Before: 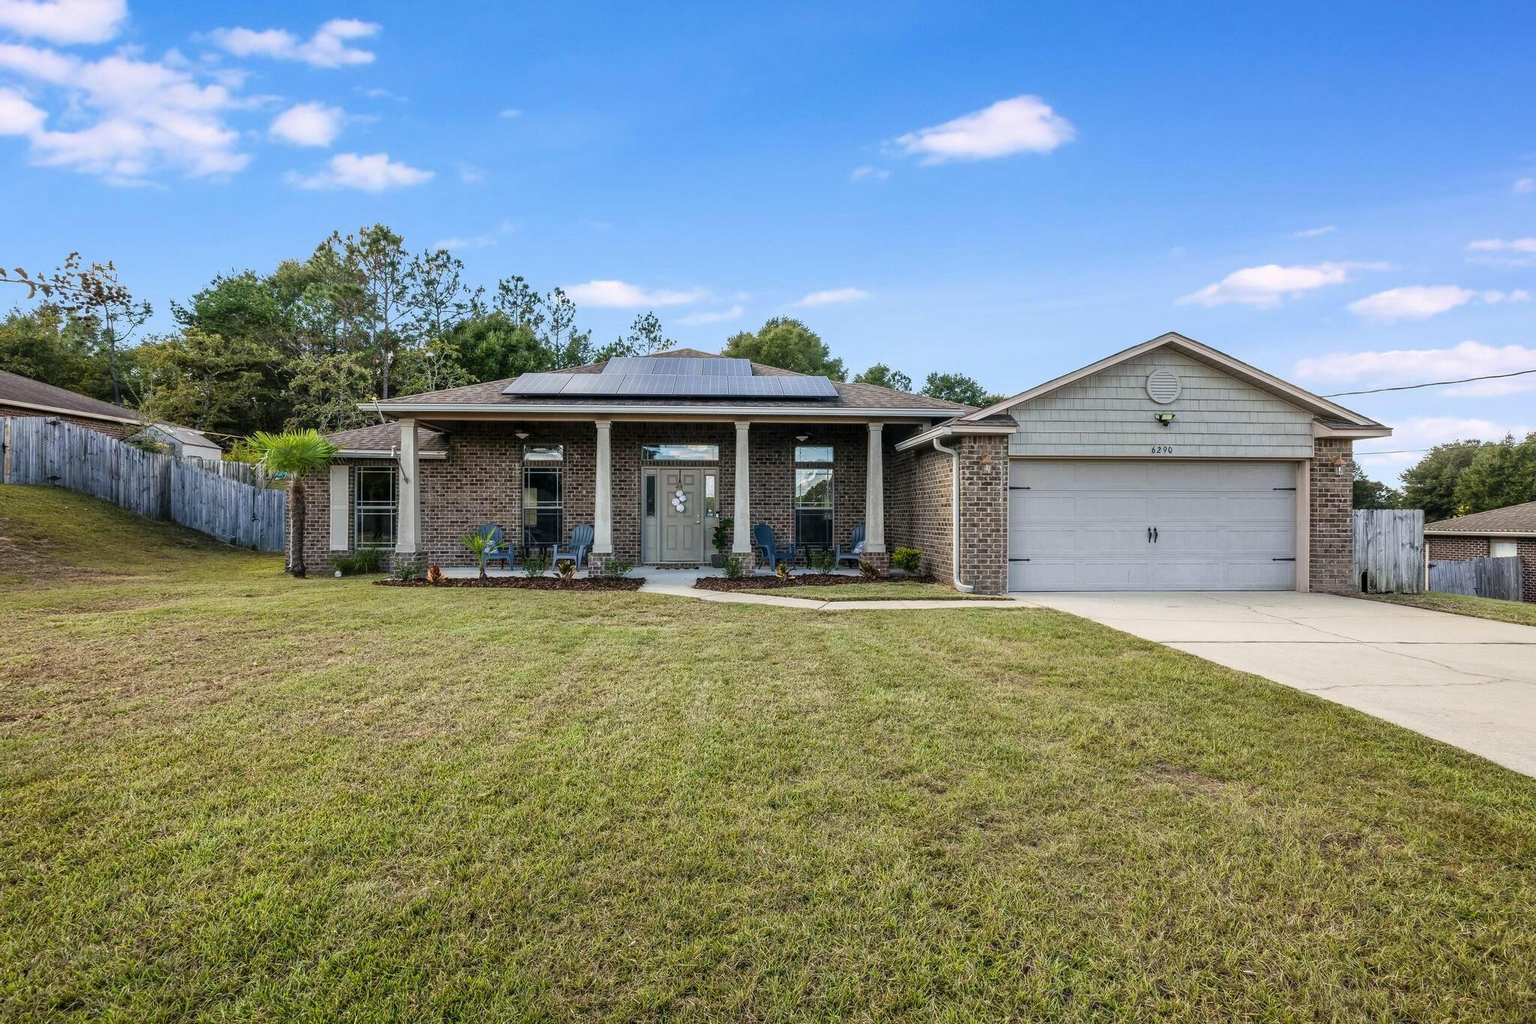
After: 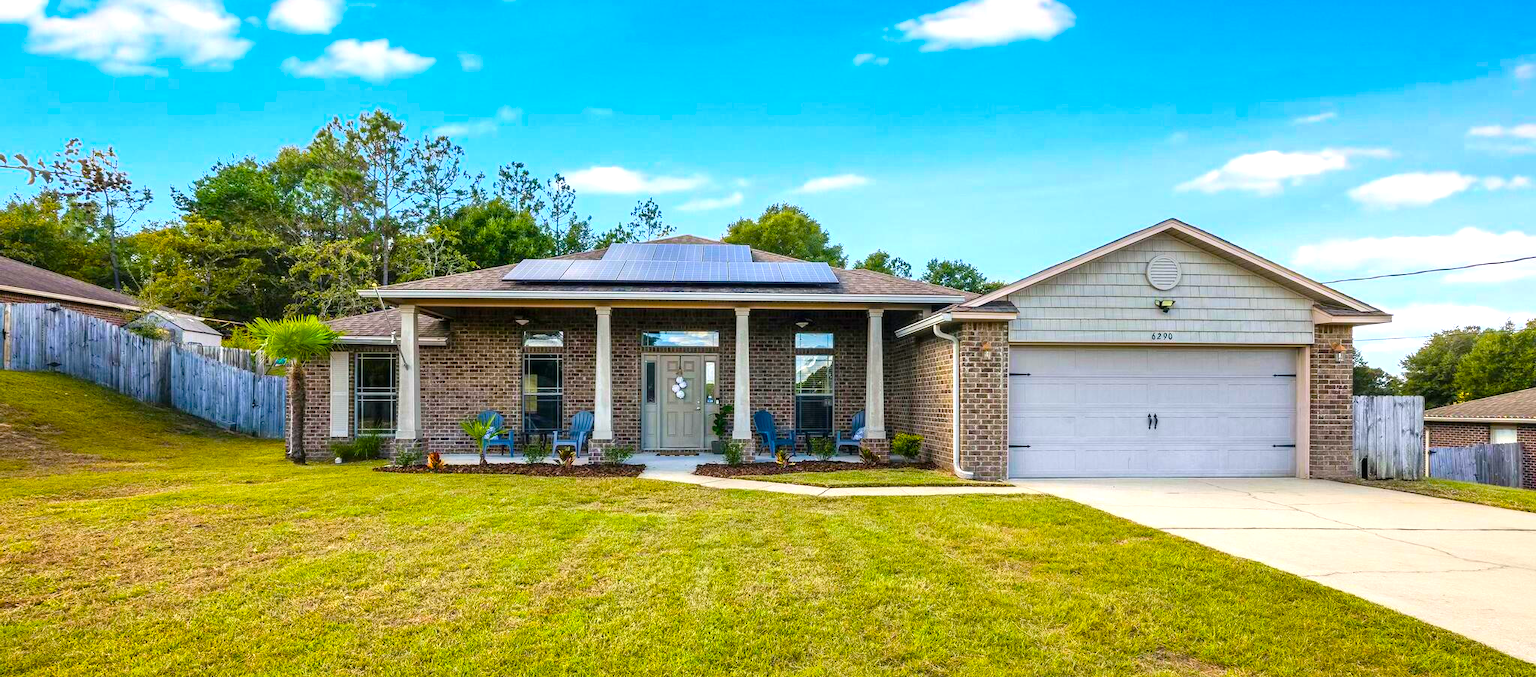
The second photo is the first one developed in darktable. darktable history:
color balance rgb: highlights gain › chroma 0.201%, highlights gain › hue 330.13°, linear chroma grading › global chroma 42.558%, perceptual saturation grading › global saturation 29.363%
exposure: black level correction 0, exposure 0.498 EV, compensate highlight preservation false
crop: top 11.175%, bottom 22.713%
